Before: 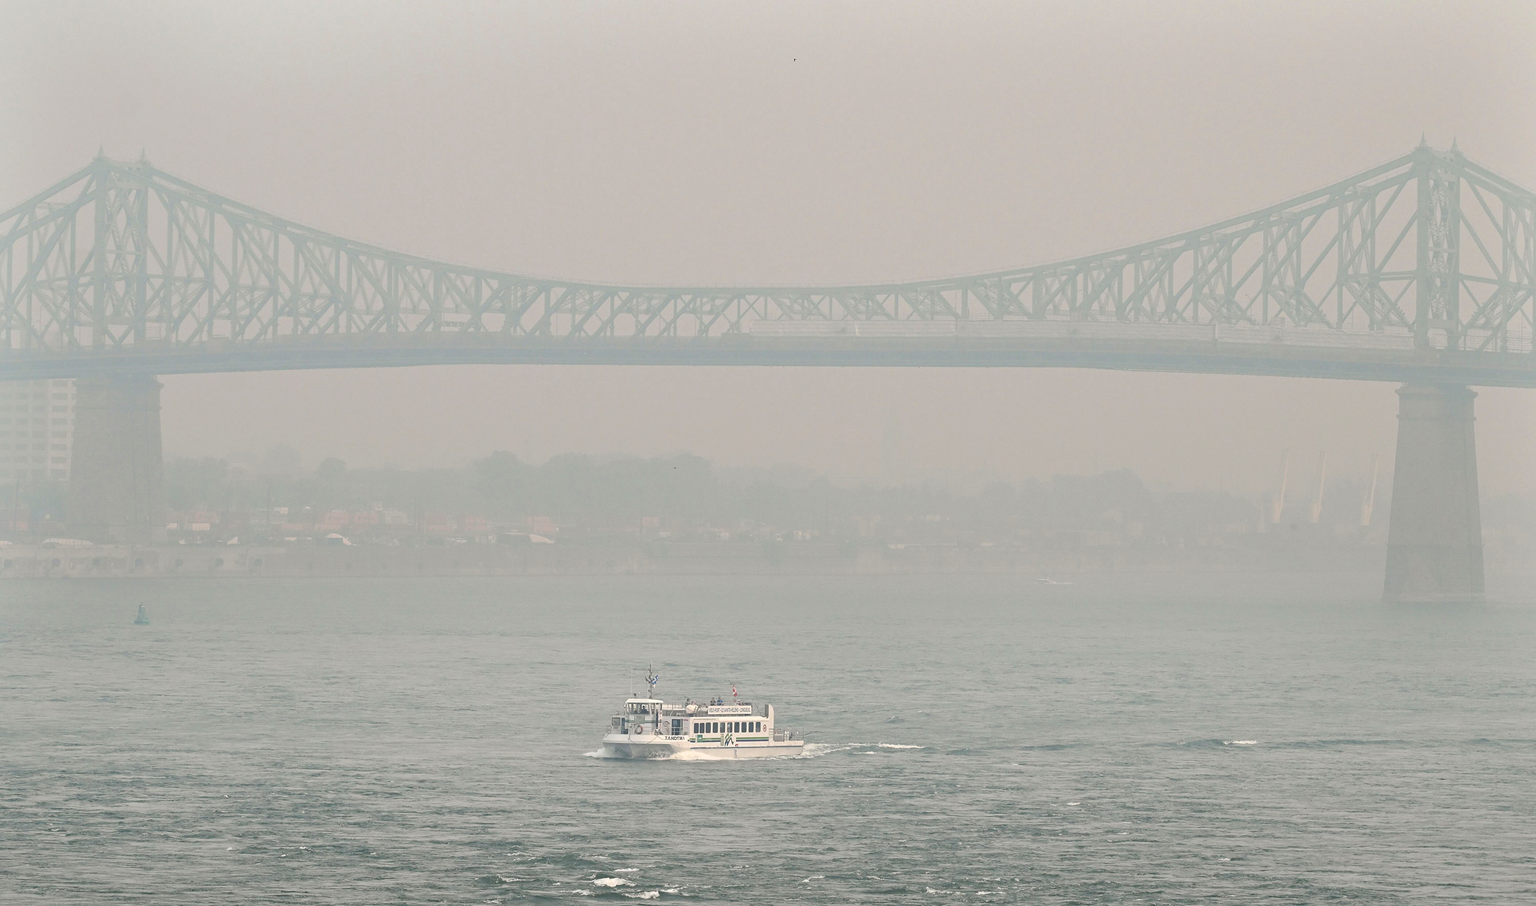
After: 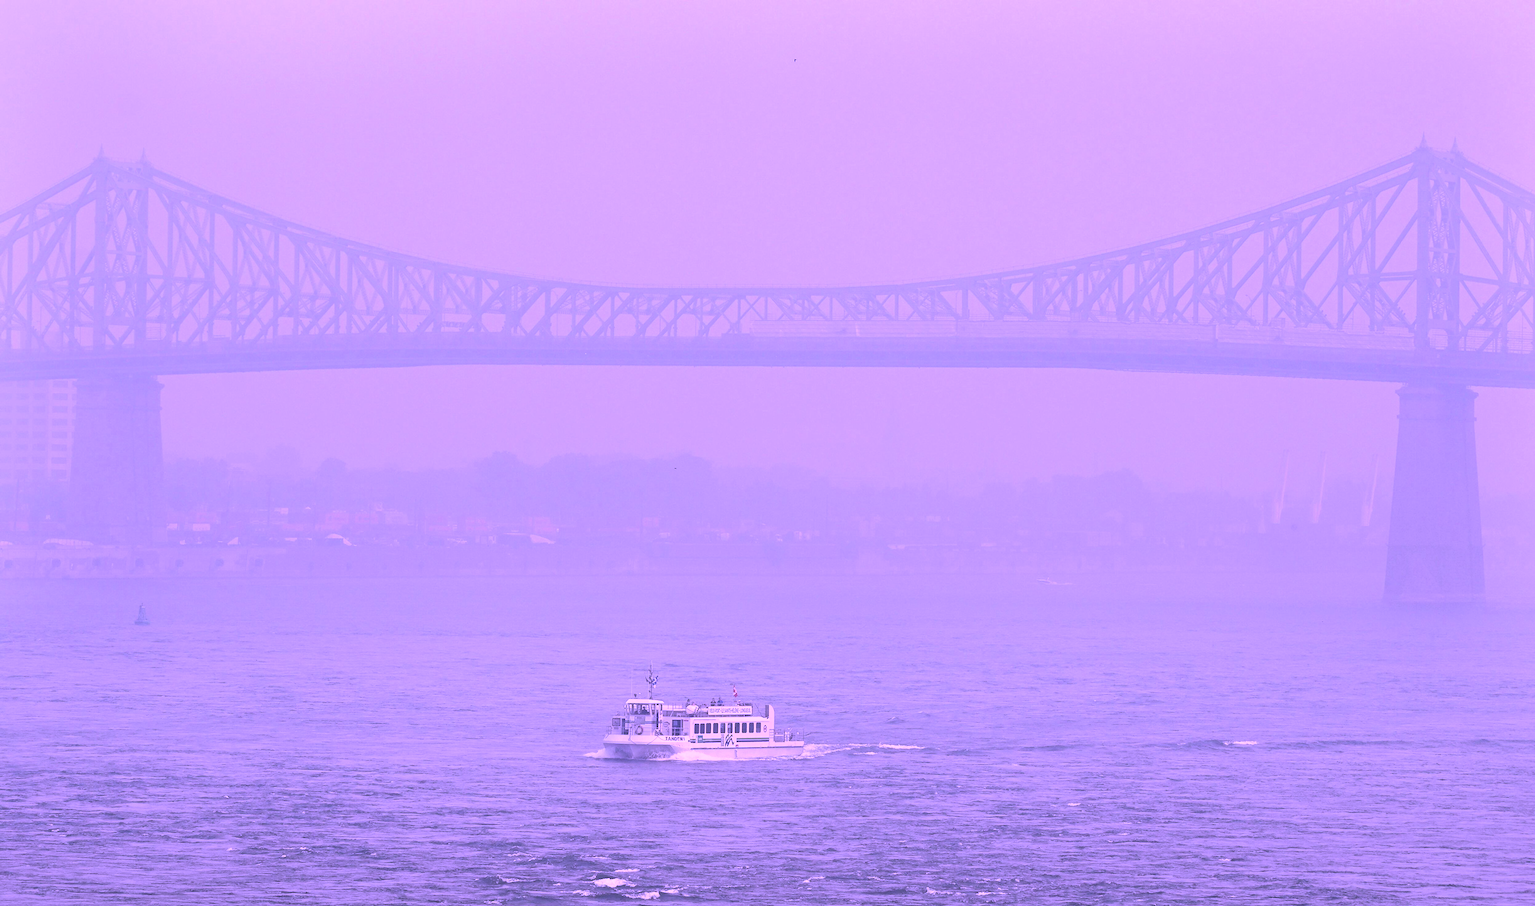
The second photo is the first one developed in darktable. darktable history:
color calibration: illuminant custom, x 0.379, y 0.482, temperature 4444.27 K
